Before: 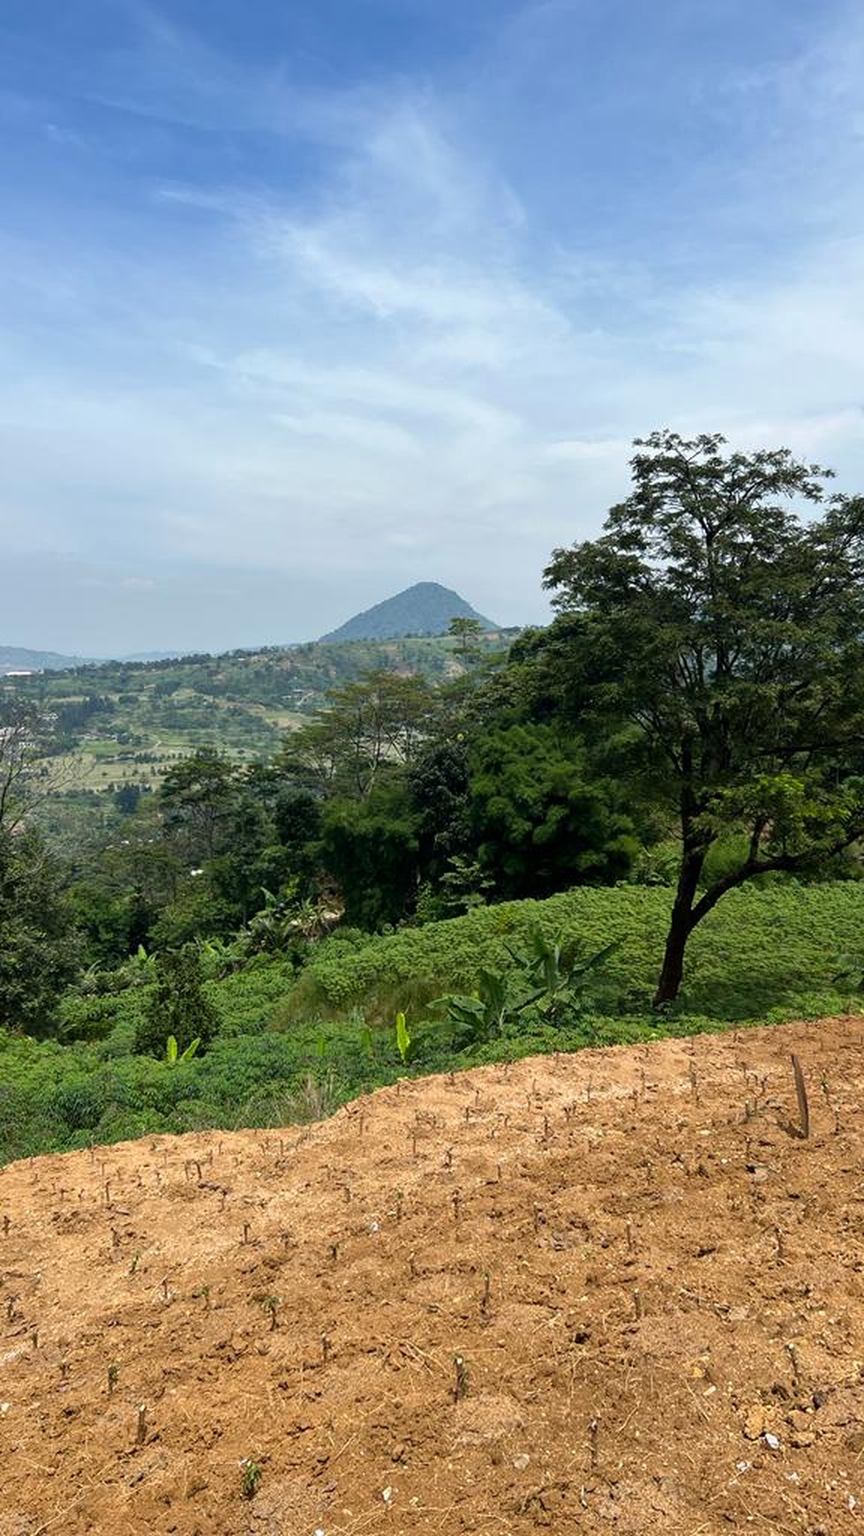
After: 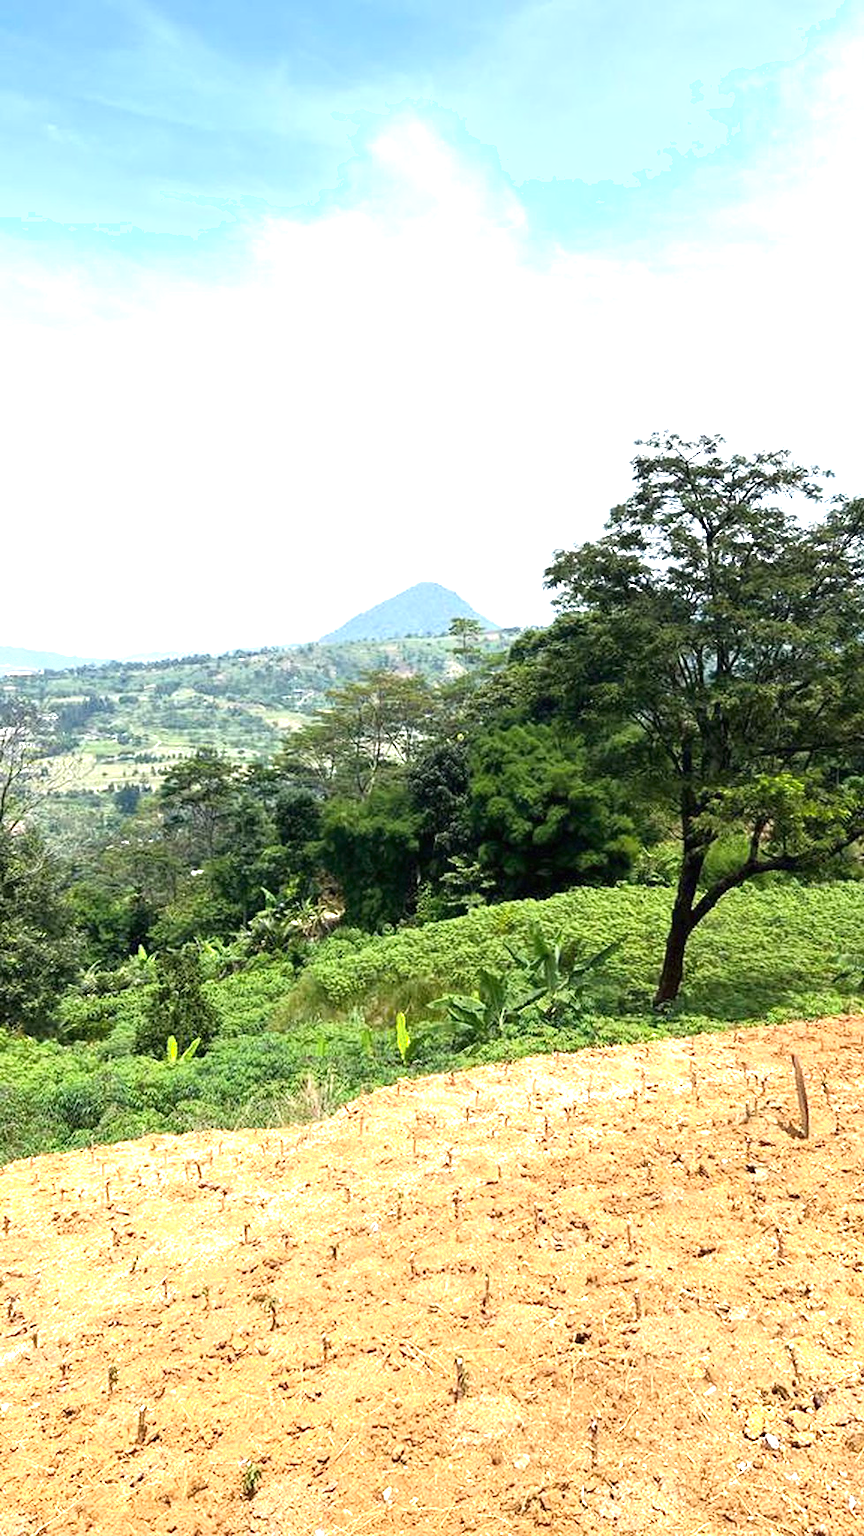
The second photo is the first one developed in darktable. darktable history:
shadows and highlights: shadows 0, highlights 40
exposure: black level correction 0, exposure 1.4 EV, compensate highlight preservation false
